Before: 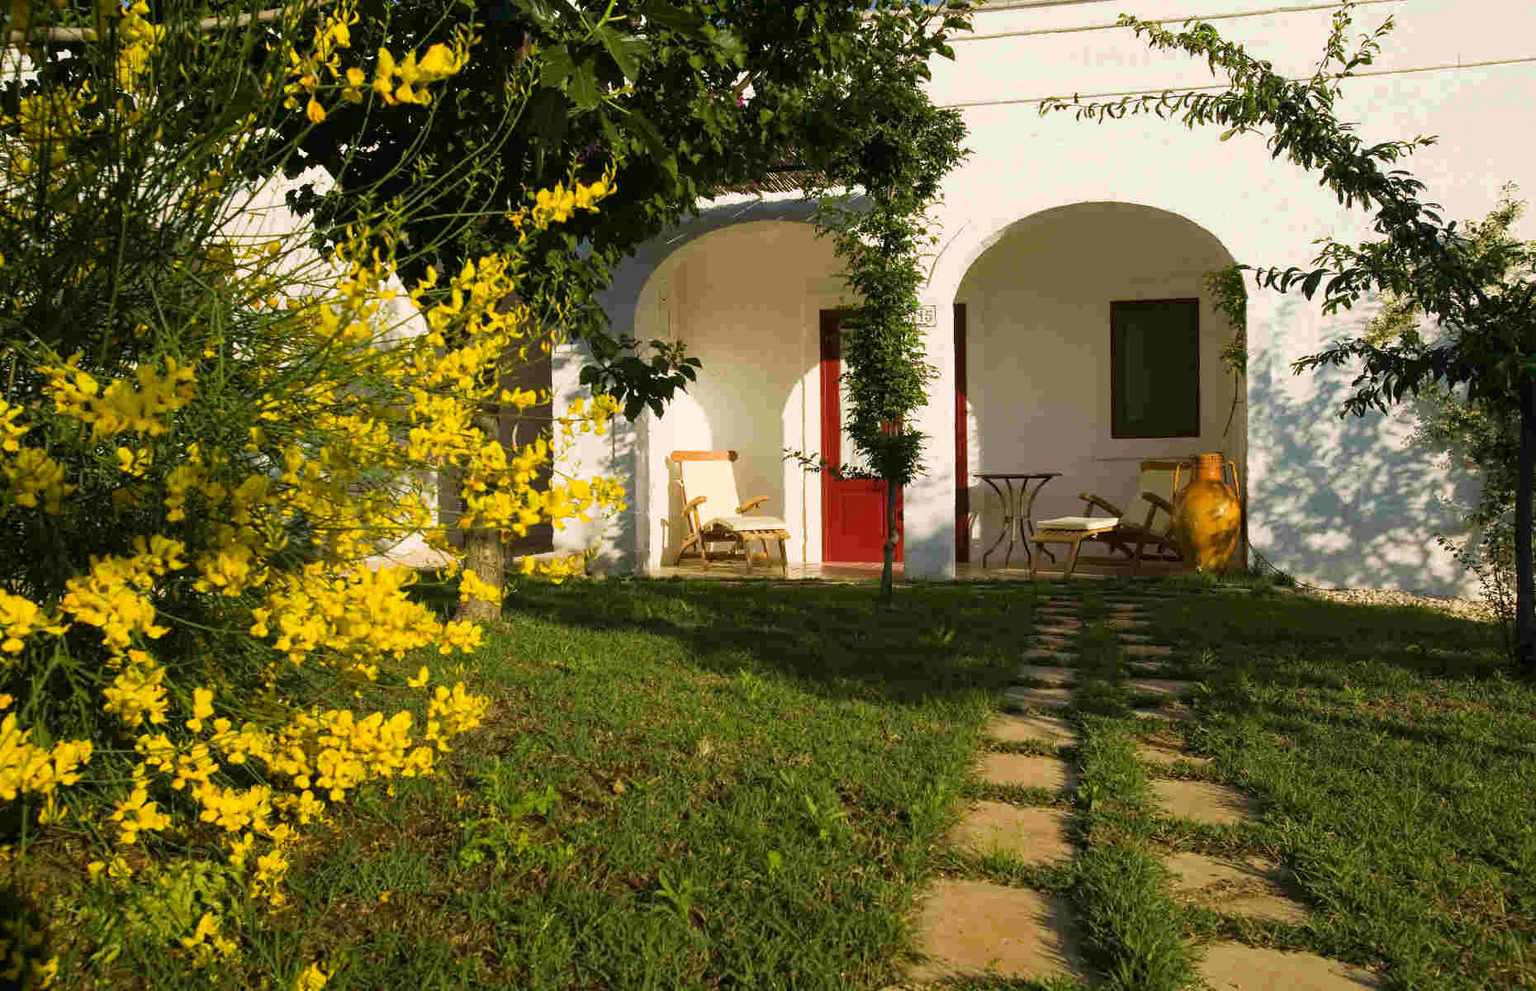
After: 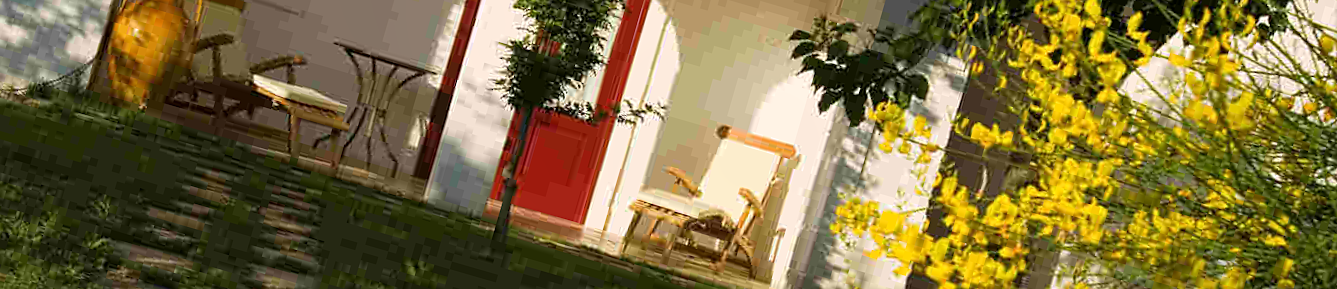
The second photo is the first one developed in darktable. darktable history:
crop and rotate: angle 16.12°, top 30.835%, bottom 35.653%
sharpen: amount 0.2
tone equalizer: on, module defaults
